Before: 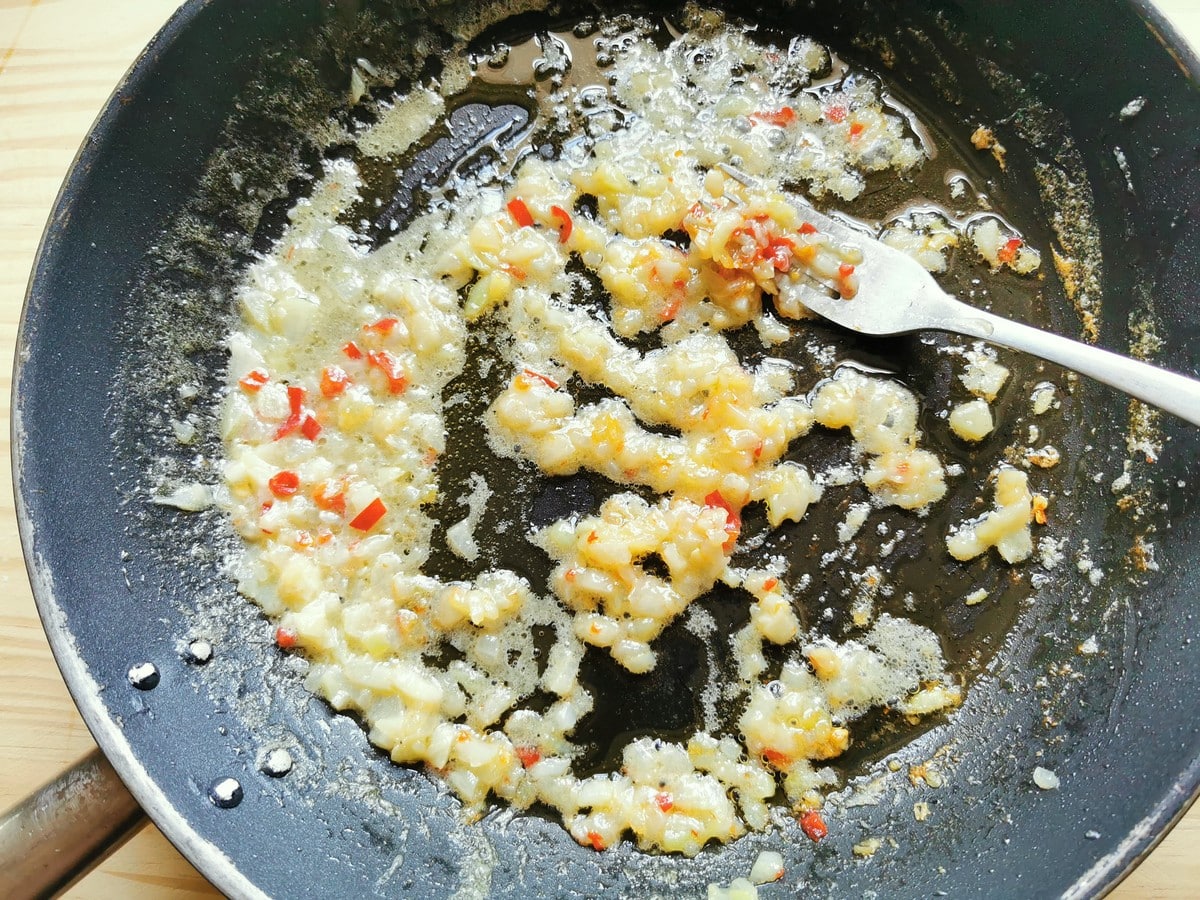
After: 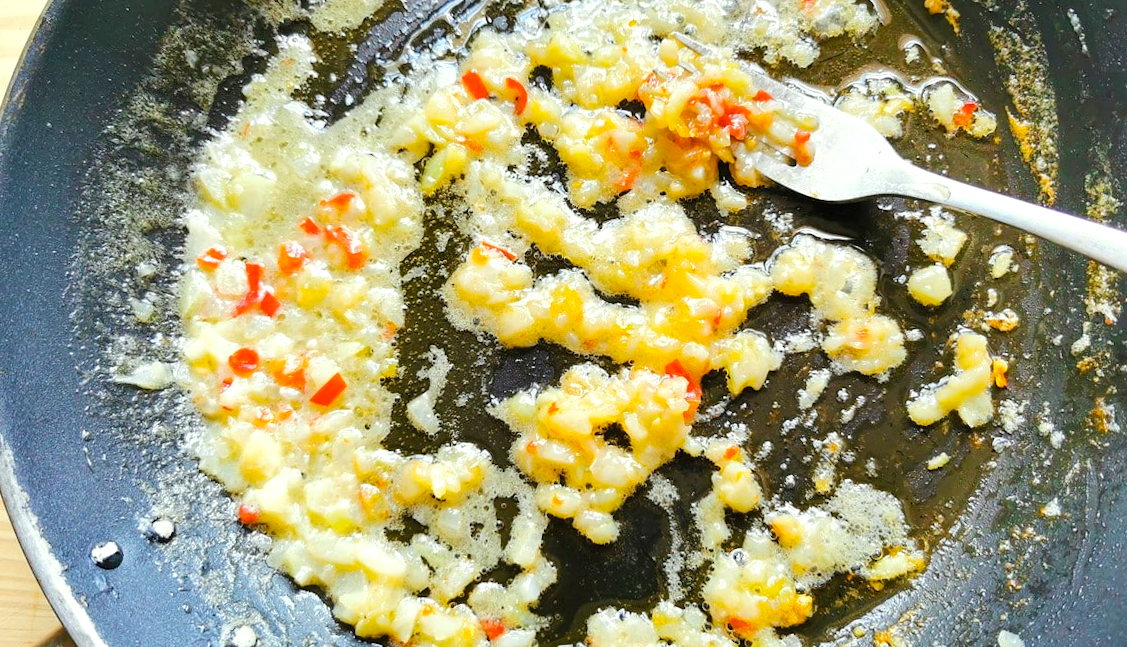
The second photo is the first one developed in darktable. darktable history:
exposure: exposure 0.2 EV, compensate highlight preservation false
color balance rgb: perceptual saturation grading › global saturation 25%, perceptual brilliance grading › mid-tones 10%, perceptual brilliance grading › shadows 15%, global vibrance 20%
crop and rotate: left 2.991%, top 13.302%, right 1.981%, bottom 12.636%
rotate and perspective: rotation -1°, crop left 0.011, crop right 0.989, crop top 0.025, crop bottom 0.975
